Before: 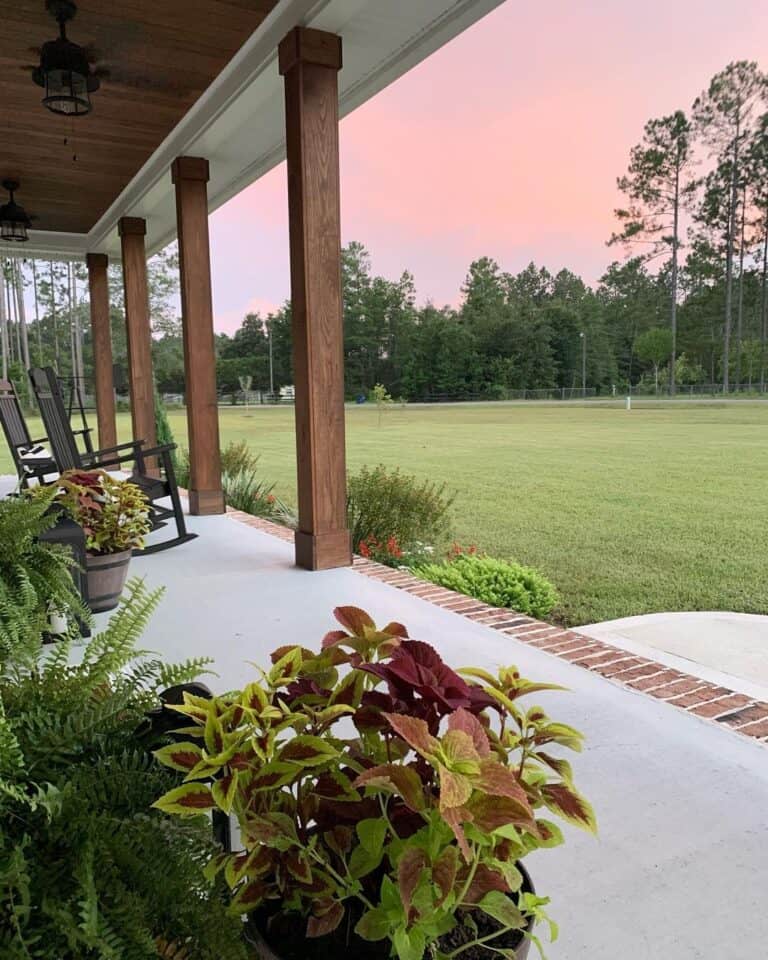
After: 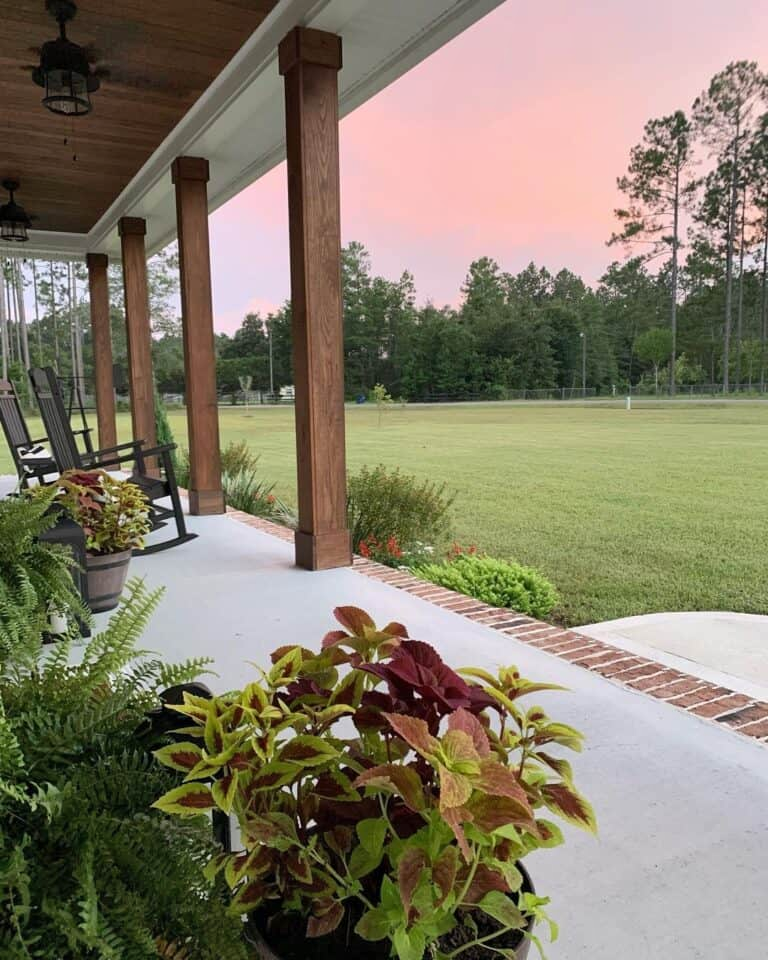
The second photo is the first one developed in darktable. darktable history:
shadows and highlights: shadows 36.74, highlights -26.95, soften with gaussian
